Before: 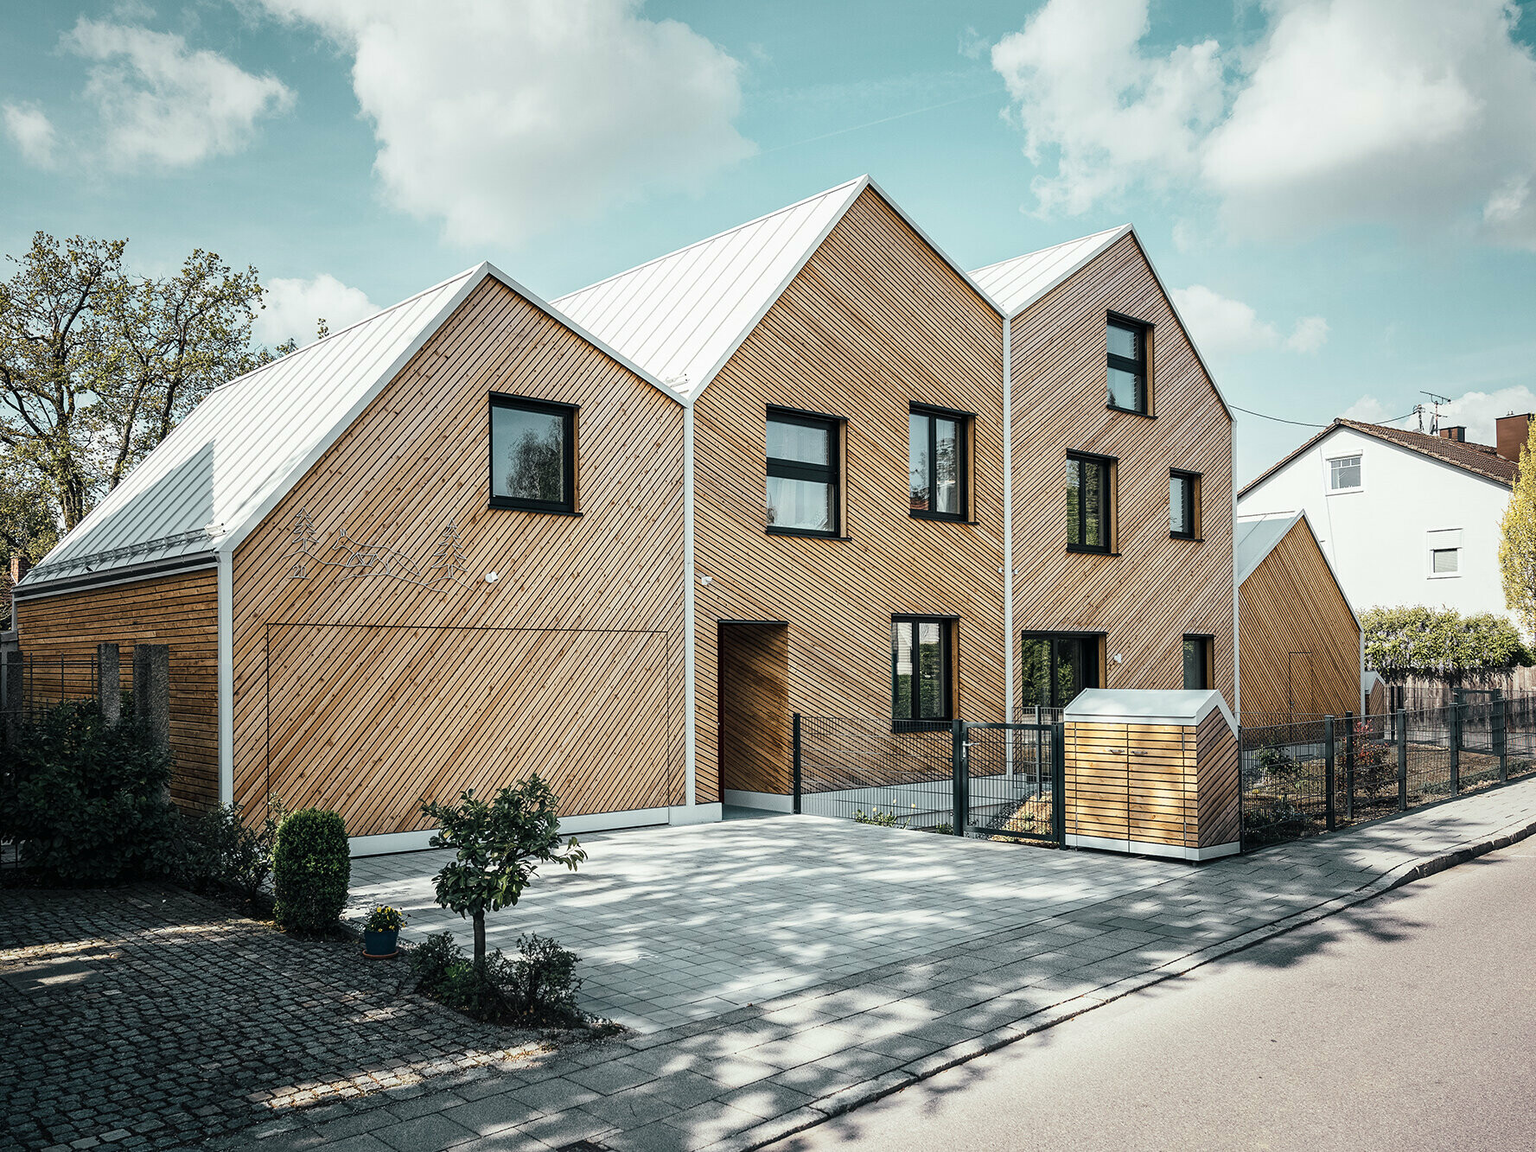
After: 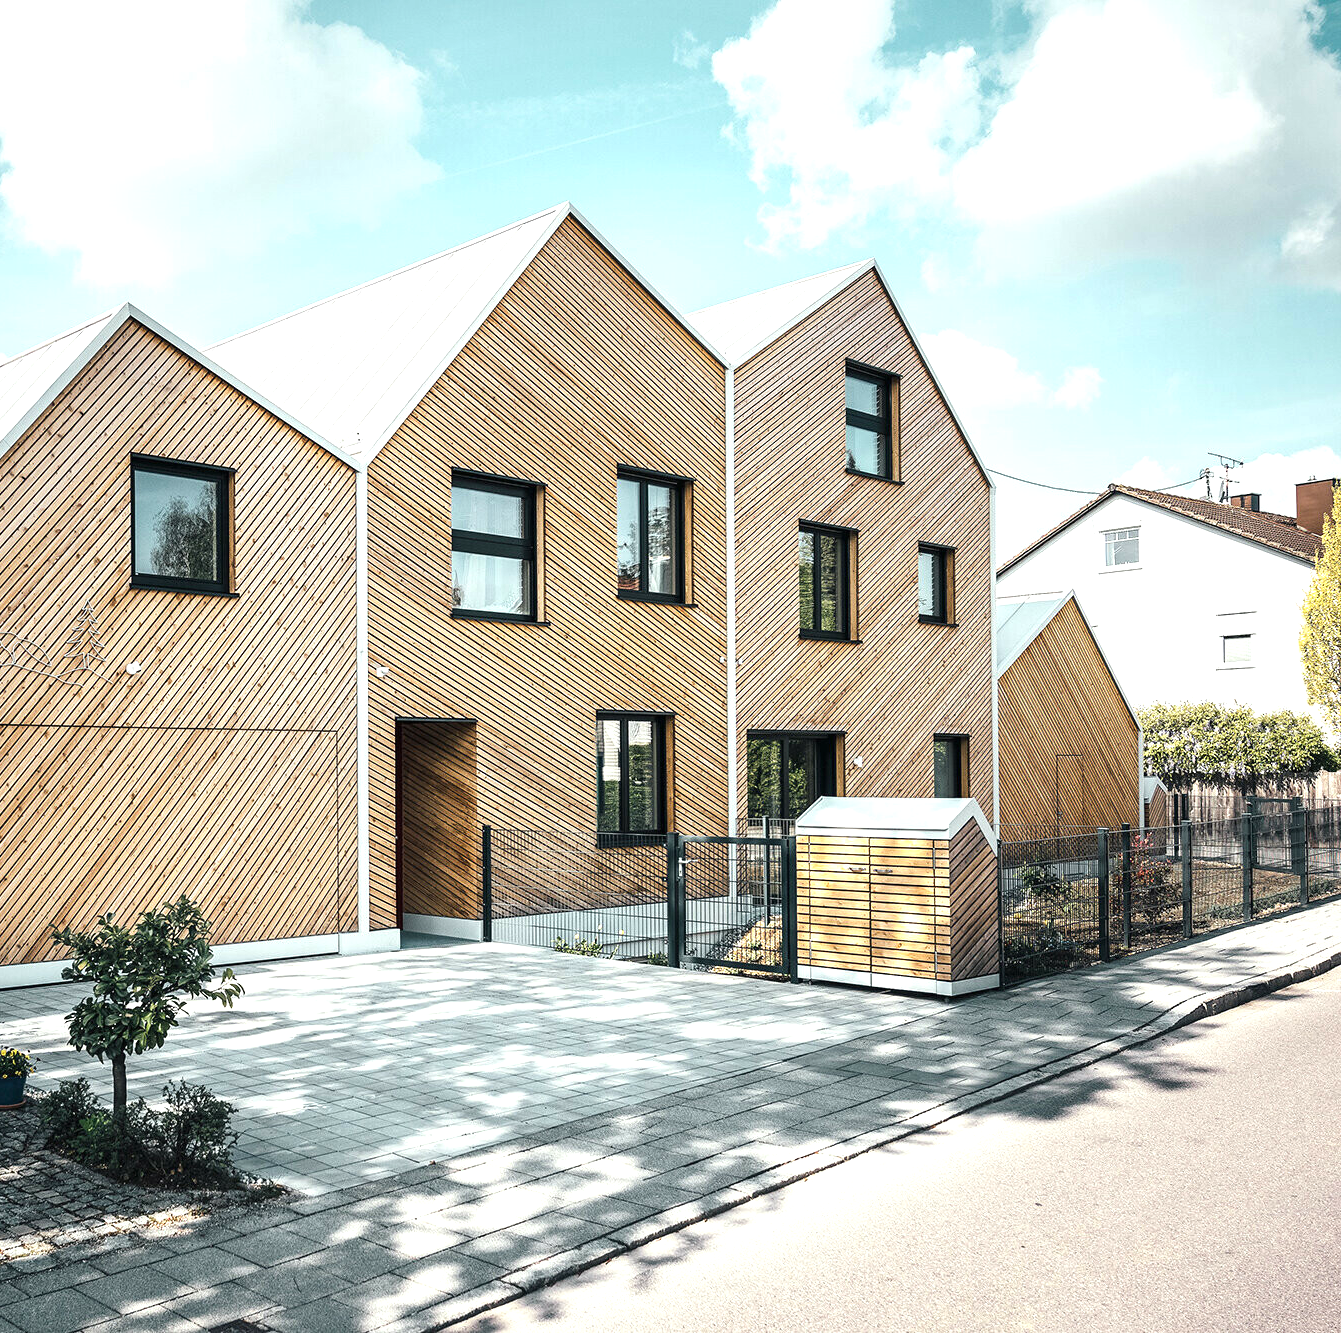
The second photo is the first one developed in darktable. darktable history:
exposure: black level correction 0, exposure 0.7 EV, compensate exposure bias true, compensate highlight preservation false
crop and rotate: left 24.499%
